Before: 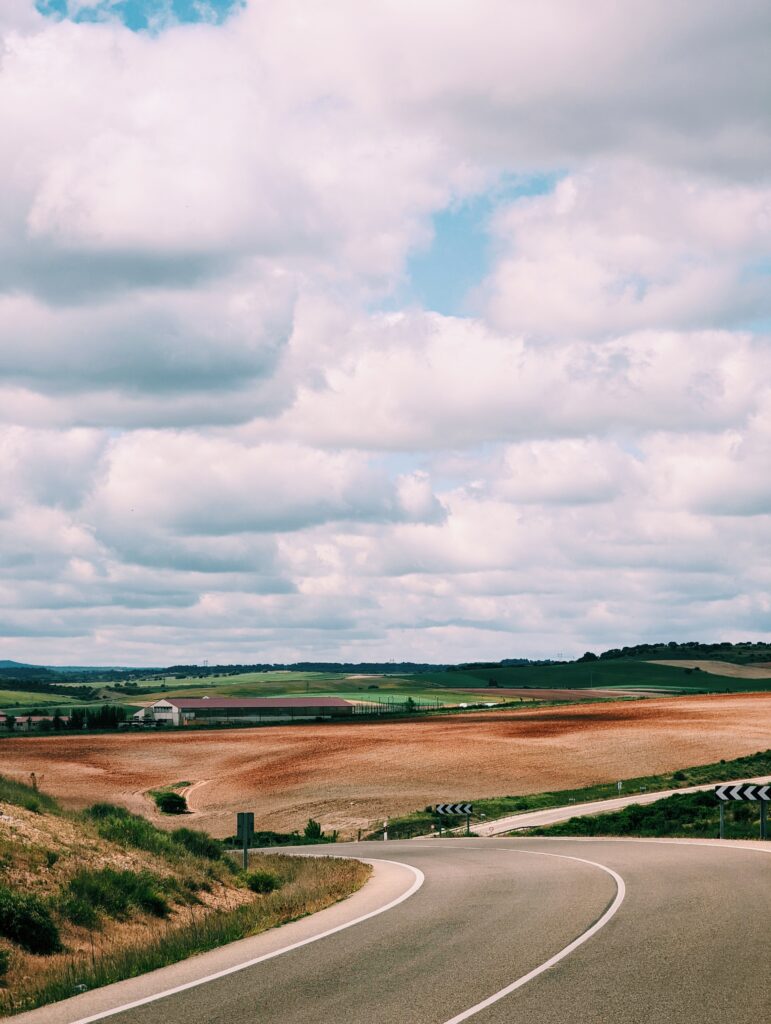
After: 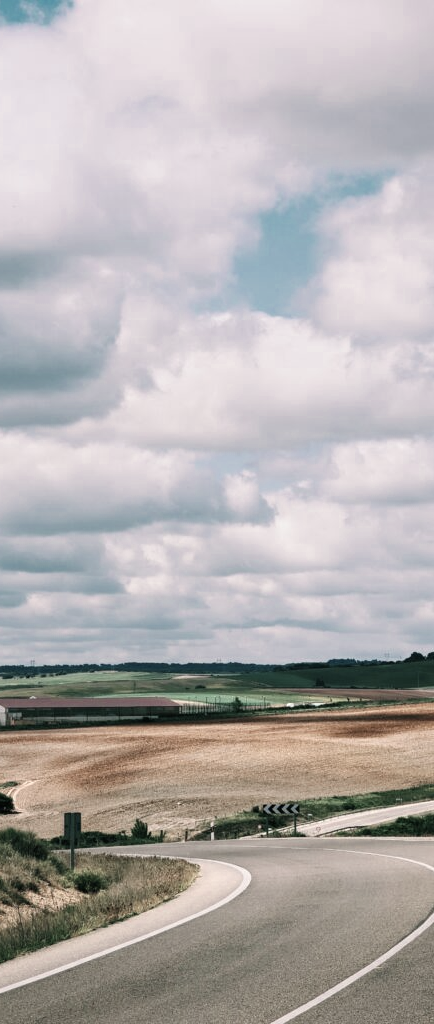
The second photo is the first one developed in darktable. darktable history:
levels: levels [0, 0.492, 0.984]
color zones: curves: ch0 [(0.25, 0.667) (0.758, 0.368)]; ch1 [(0.215, 0.245) (0.761, 0.373)]; ch2 [(0.247, 0.554) (0.761, 0.436)]
crop and rotate: left 22.448%, right 21.199%
exposure: exposure -0.111 EV, compensate highlight preservation false
